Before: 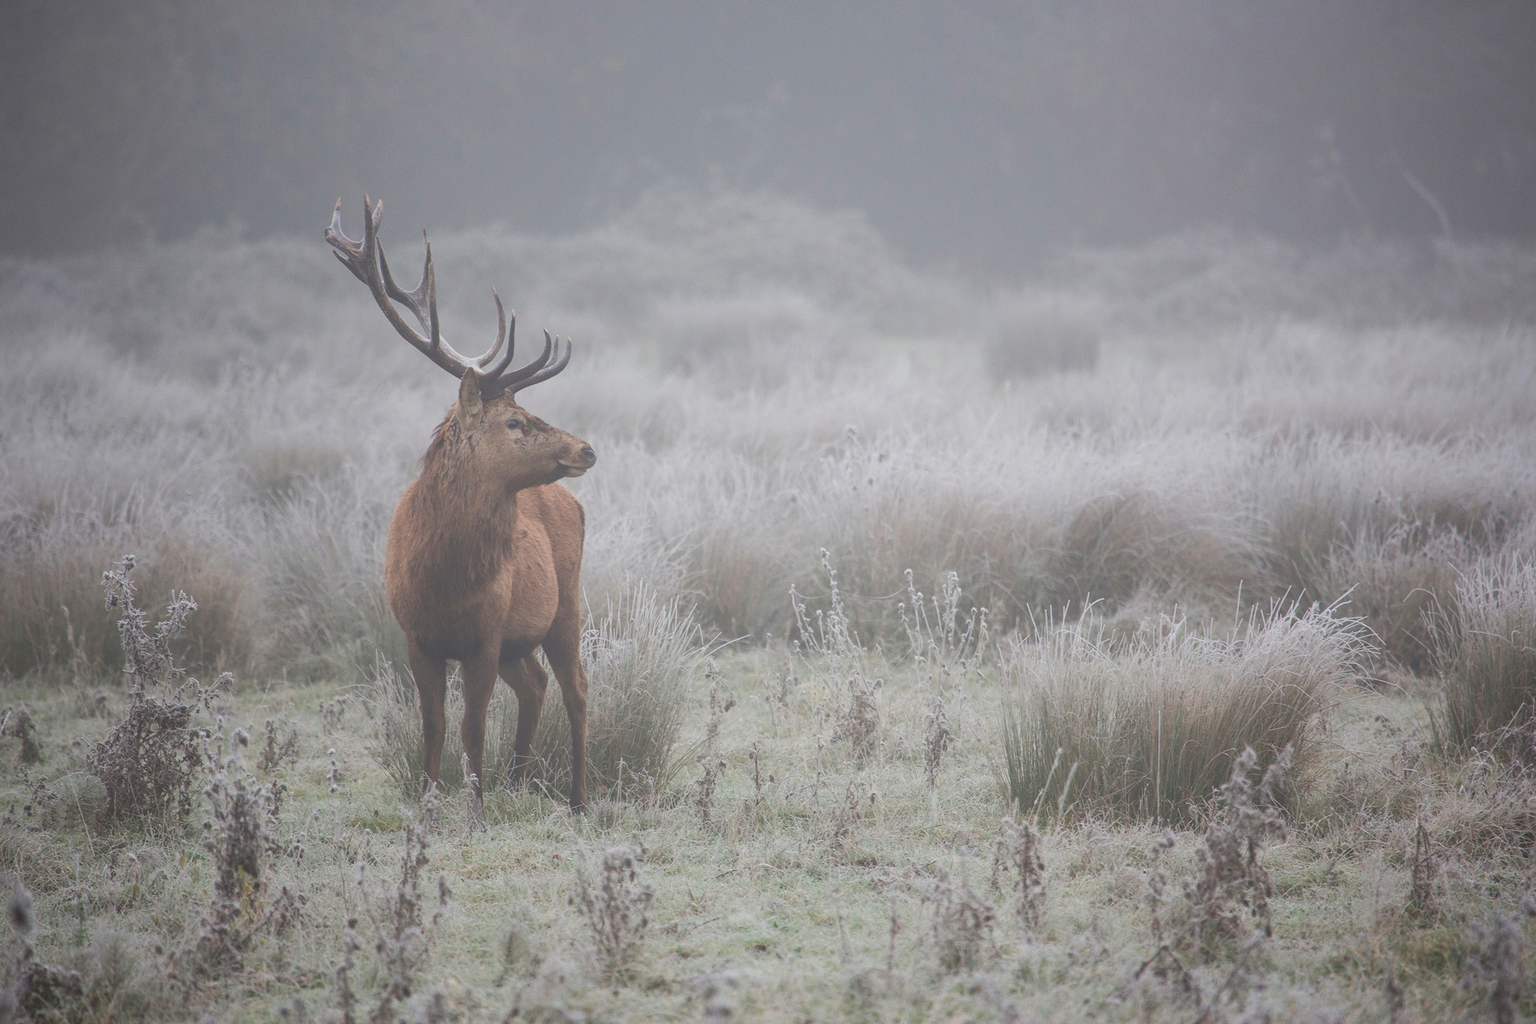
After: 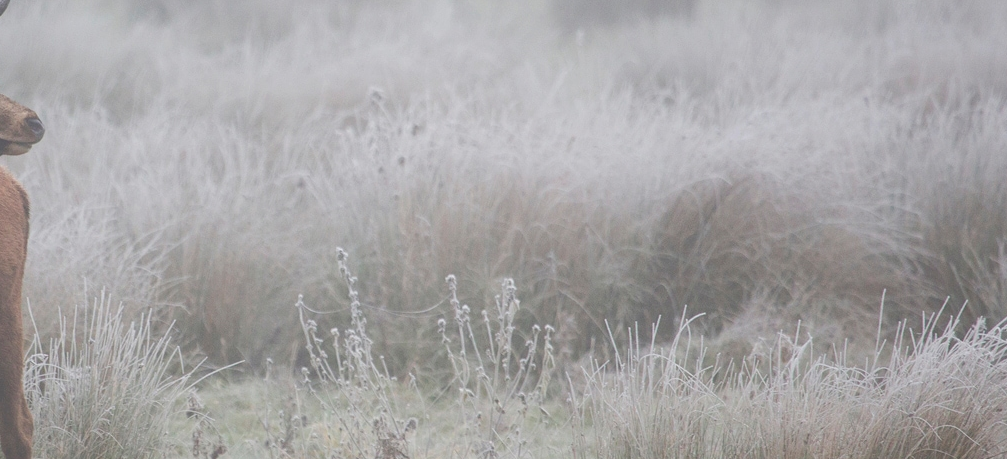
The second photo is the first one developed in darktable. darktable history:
crop: left 36.629%, top 34.97%, right 12.973%, bottom 30.53%
